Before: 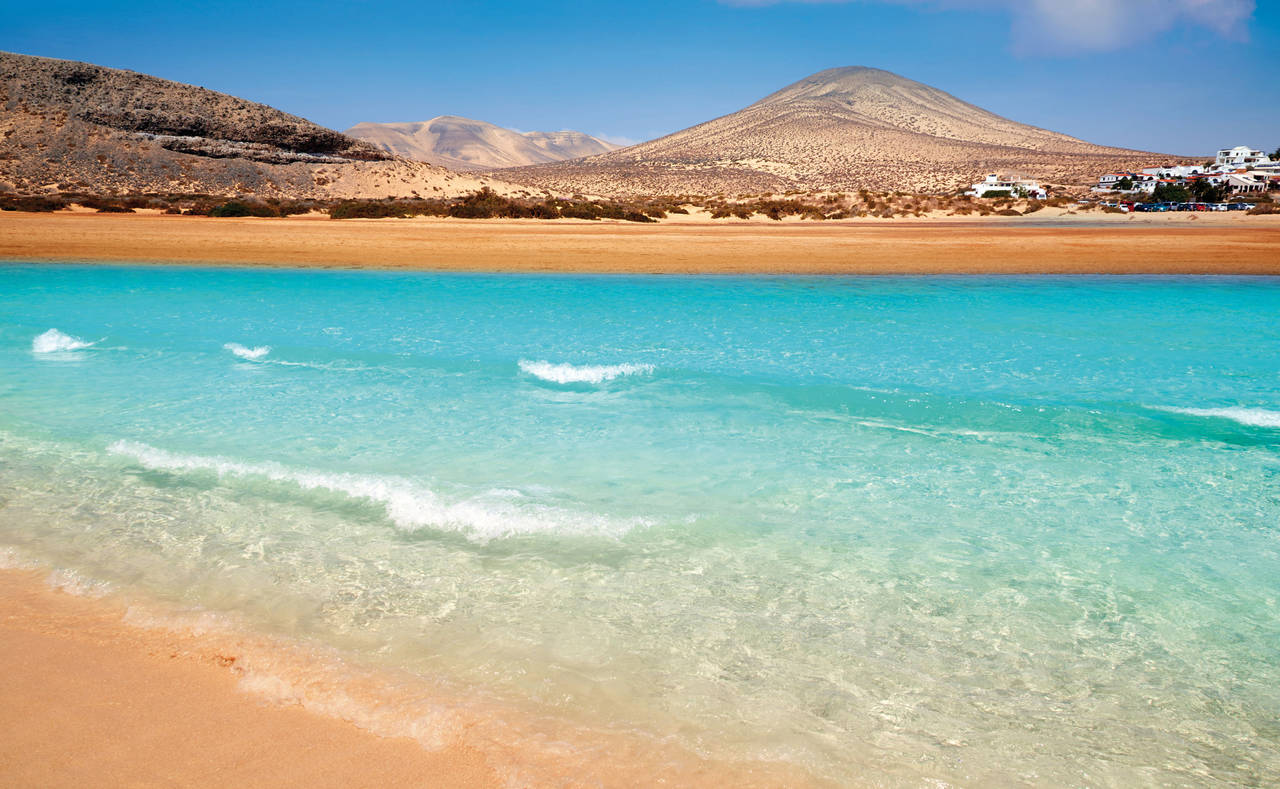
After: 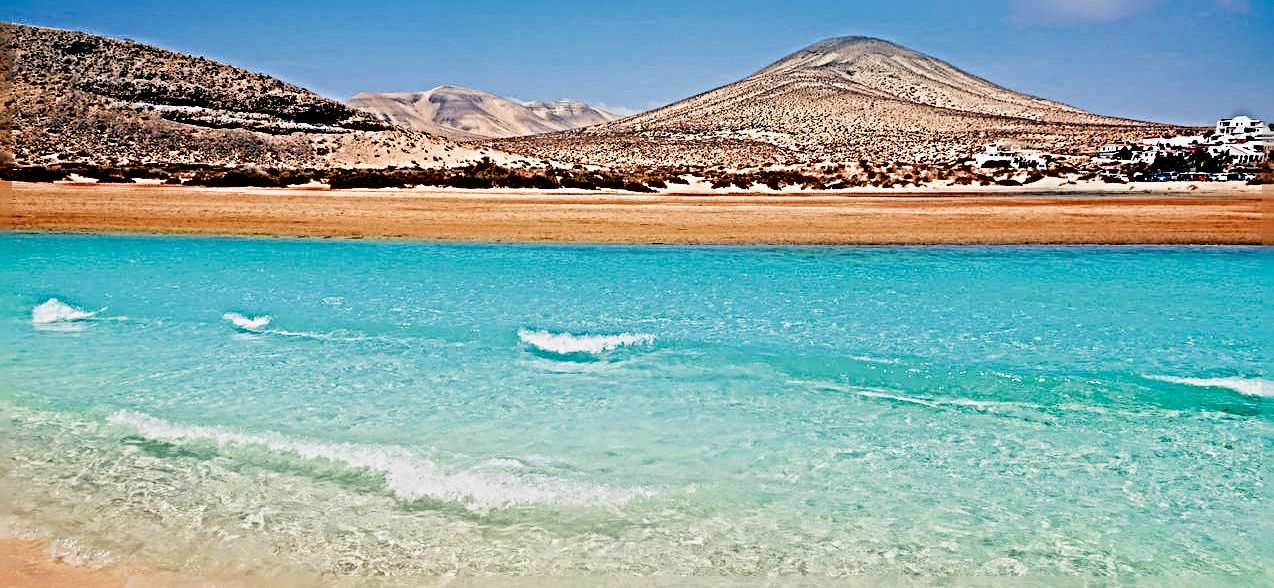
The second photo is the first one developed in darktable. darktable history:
sharpen: radius 6.272, amount 1.8, threshold 0.179
tone curve: curves: ch0 [(0, 0) (0.003, 0) (0.011, 0.001) (0.025, 0.003) (0.044, 0.006) (0.069, 0.009) (0.1, 0.013) (0.136, 0.032) (0.177, 0.067) (0.224, 0.121) (0.277, 0.185) (0.335, 0.255) (0.399, 0.333) (0.468, 0.417) (0.543, 0.508) (0.623, 0.606) (0.709, 0.71) (0.801, 0.819) (0.898, 0.926) (1, 1)], preserve colors none
crop: top 3.851%, bottom 21.624%
filmic rgb: black relative exposure -7.65 EV, white relative exposure 4.56 EV, hardness 3.61, color science v4 (2020)
exposure: exposure 0.203 EV, compensate highlight preservation false
